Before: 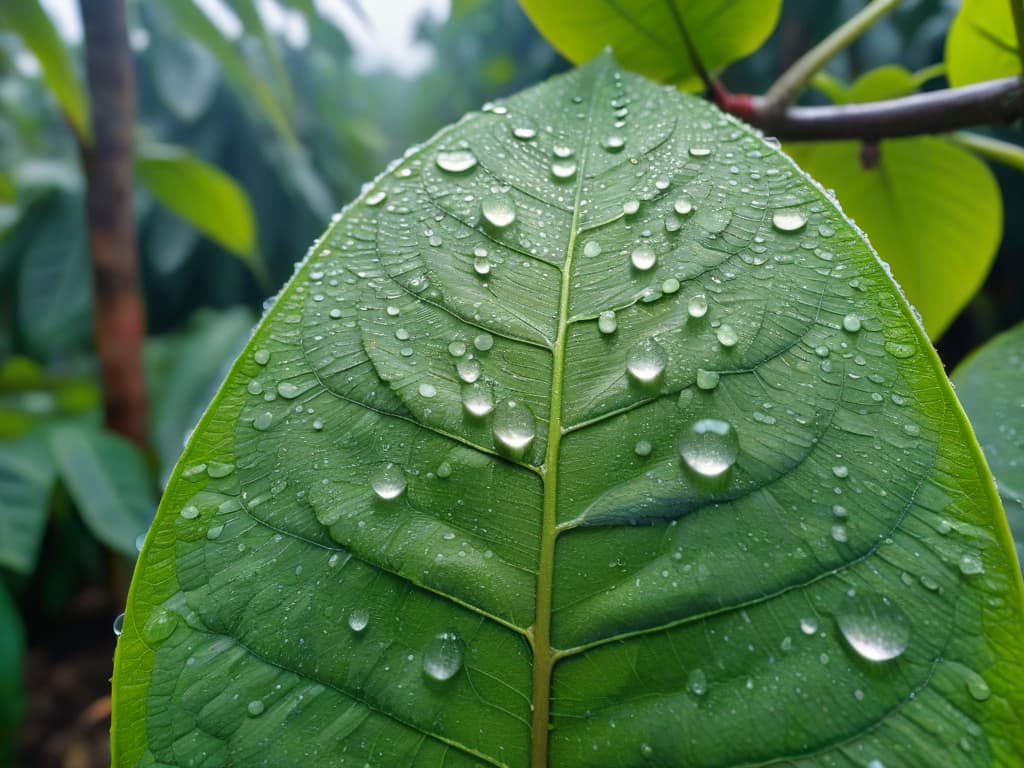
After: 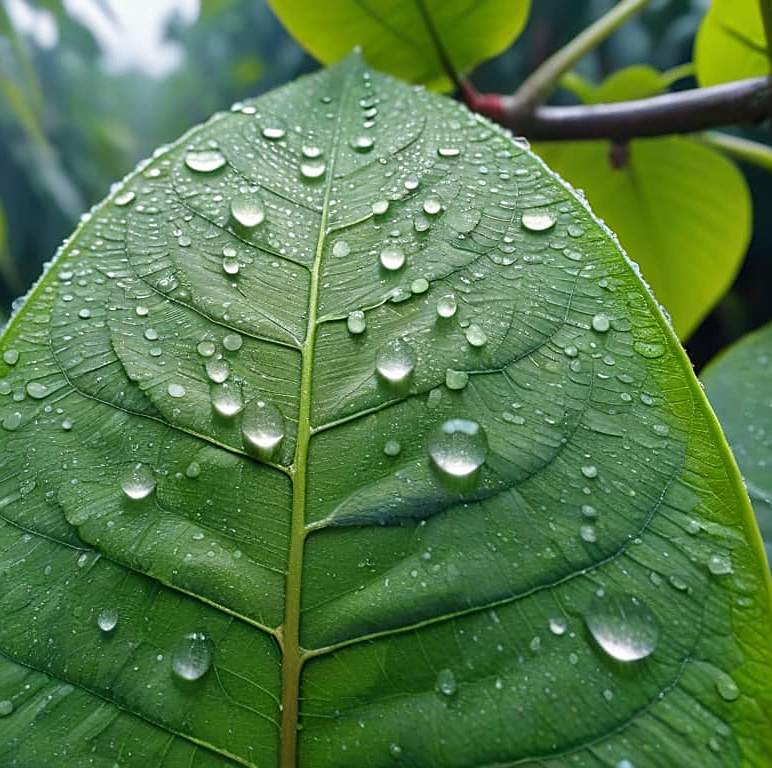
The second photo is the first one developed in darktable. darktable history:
crop and rotate: left 24.554%
local contrast: mode bilateral grid, contrast 10, coarseness 24, detail 111%, midtone range 0.2
sharpen: on, module defaults
